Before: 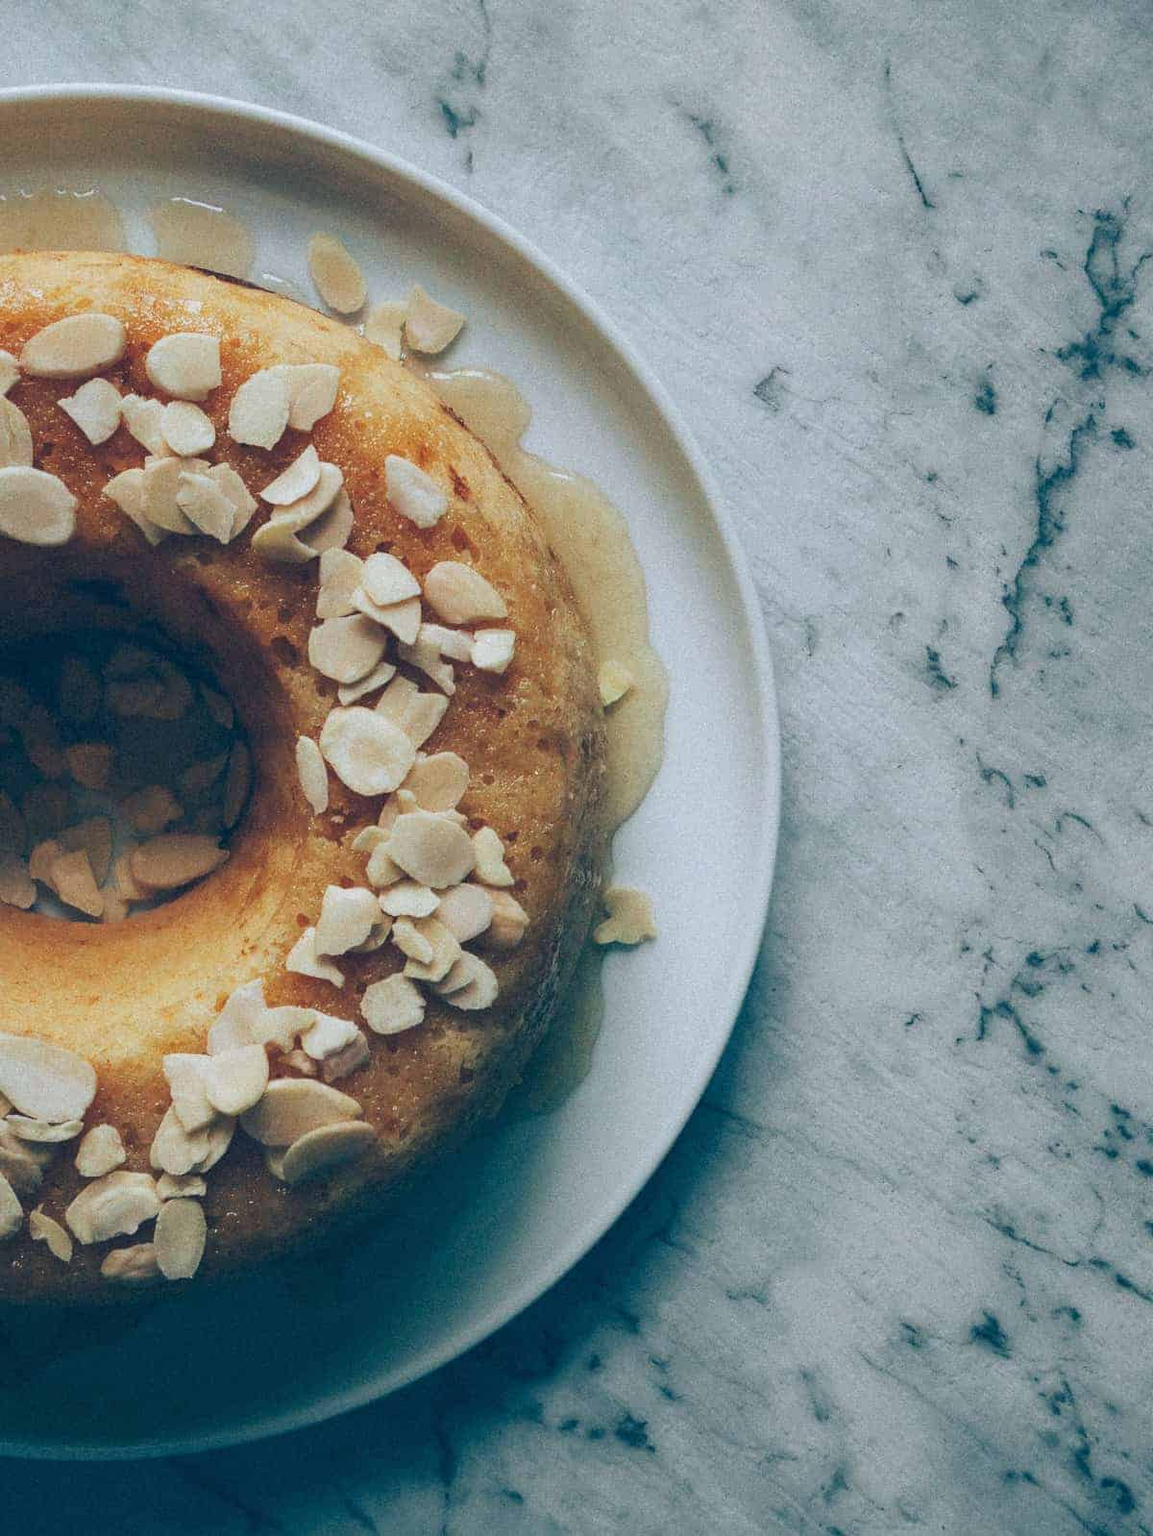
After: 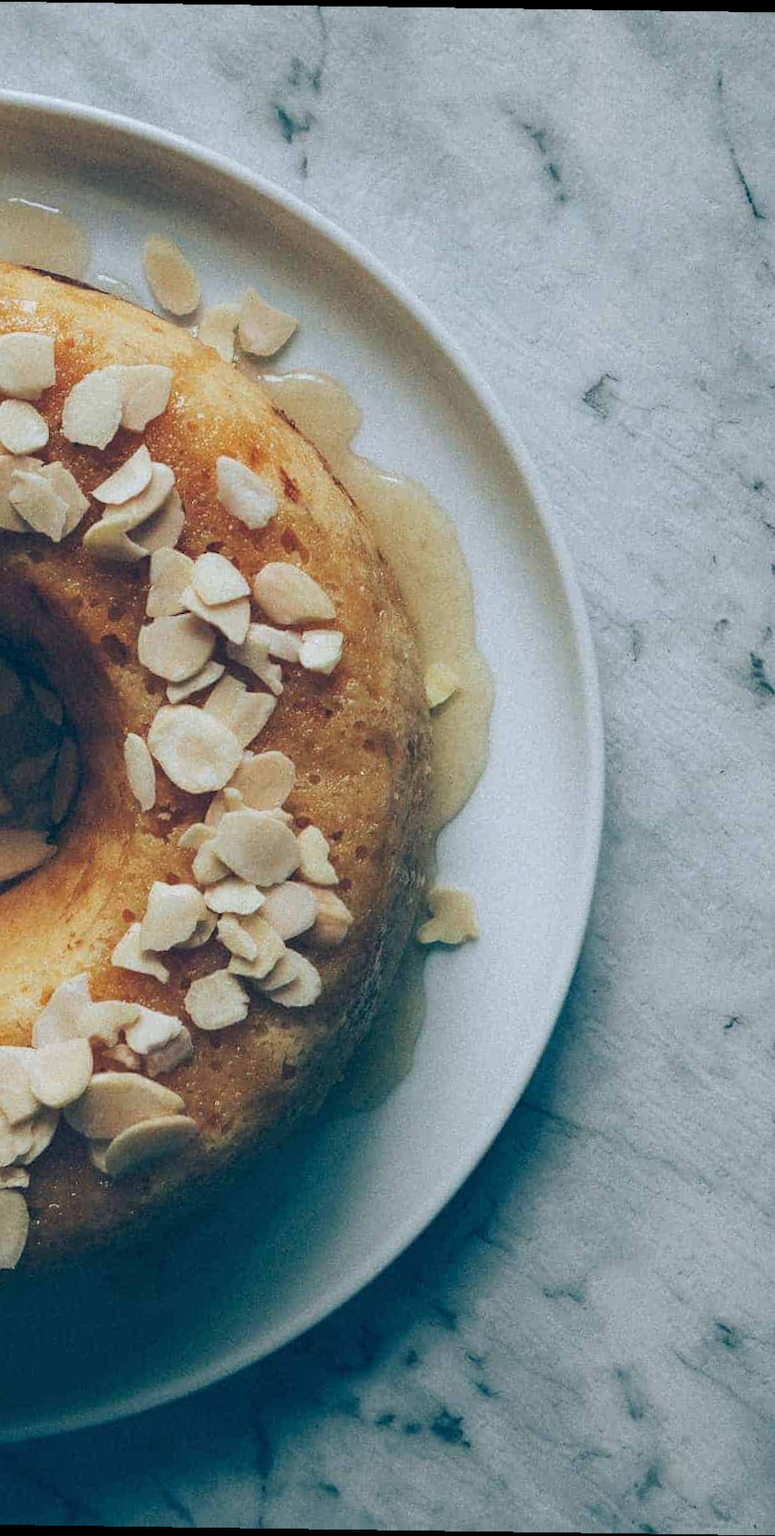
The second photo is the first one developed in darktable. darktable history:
rotate and perspective: rotation 0.8°, automatic cropping off
crop and rotate: left 15.546%, right 17.787%
